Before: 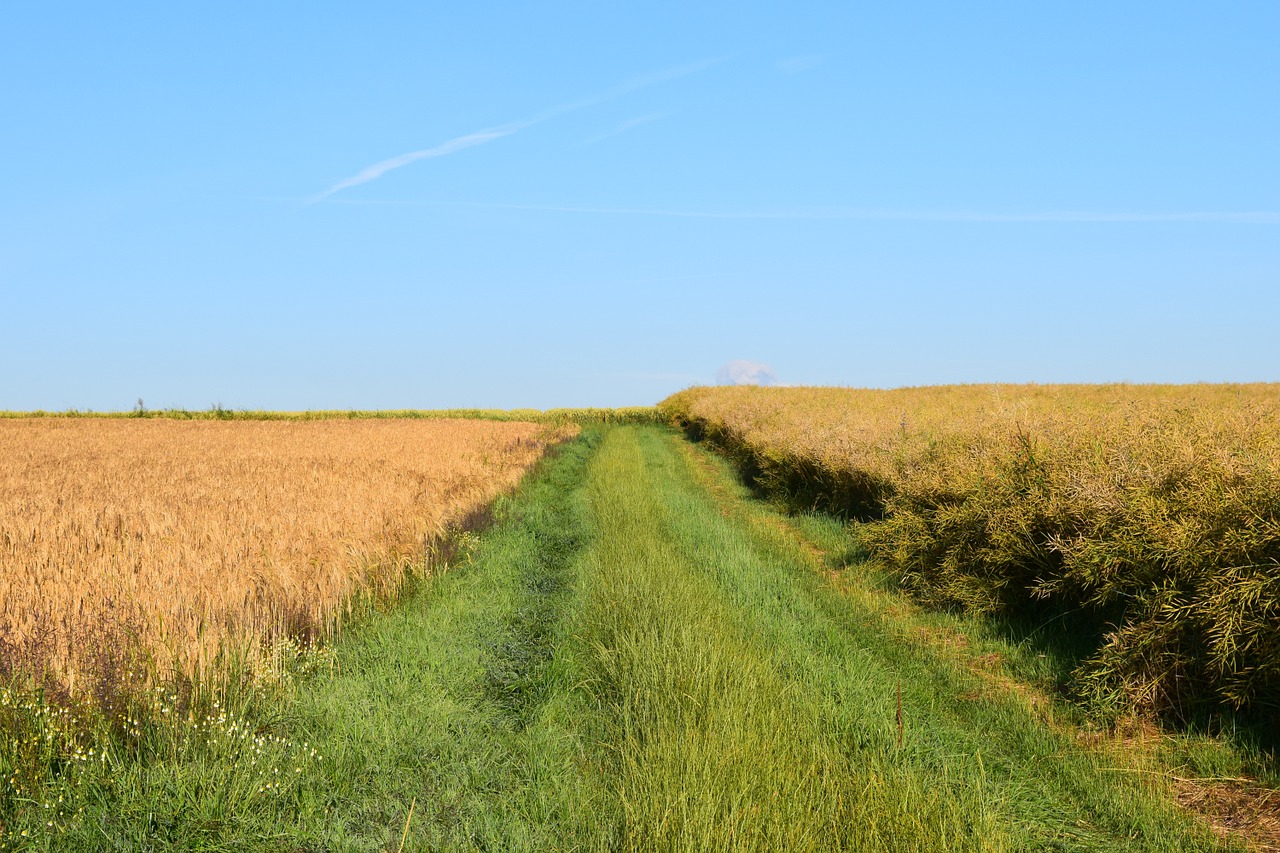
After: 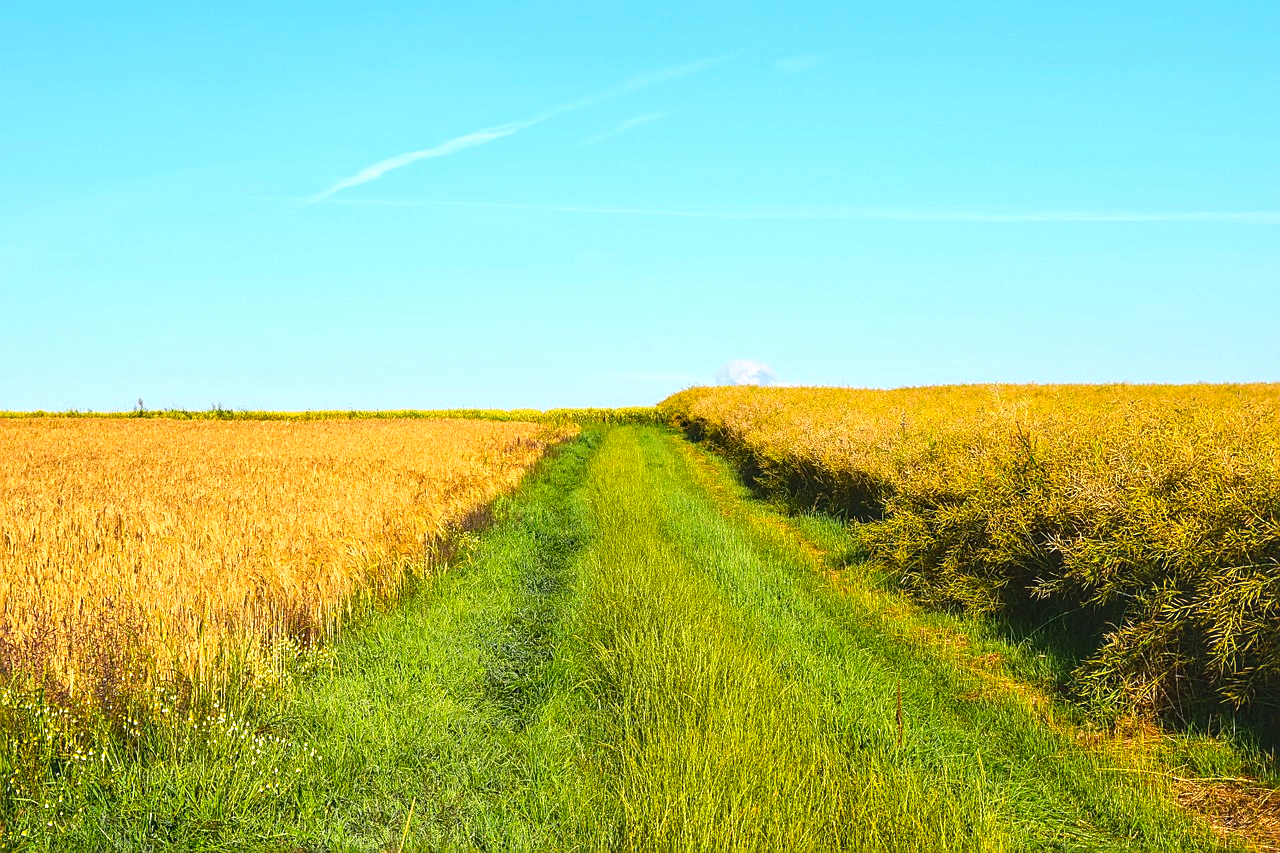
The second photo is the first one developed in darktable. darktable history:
local contrast: on, module defaults
color balance rgb: shadows lift › hue 86.21°, global offset › luminance 0.481%, perceptual saturation grading › global saturation 24.98%, perceptual brilliance grading › global brilliance 2.105%, perceptual brilliance grading › highlights -3.825%, global vibrance 20%
sharpen: on, module defaults
exposure: black level correction -0.002, exposure 0.542 EV, compensate highlight preservation false
